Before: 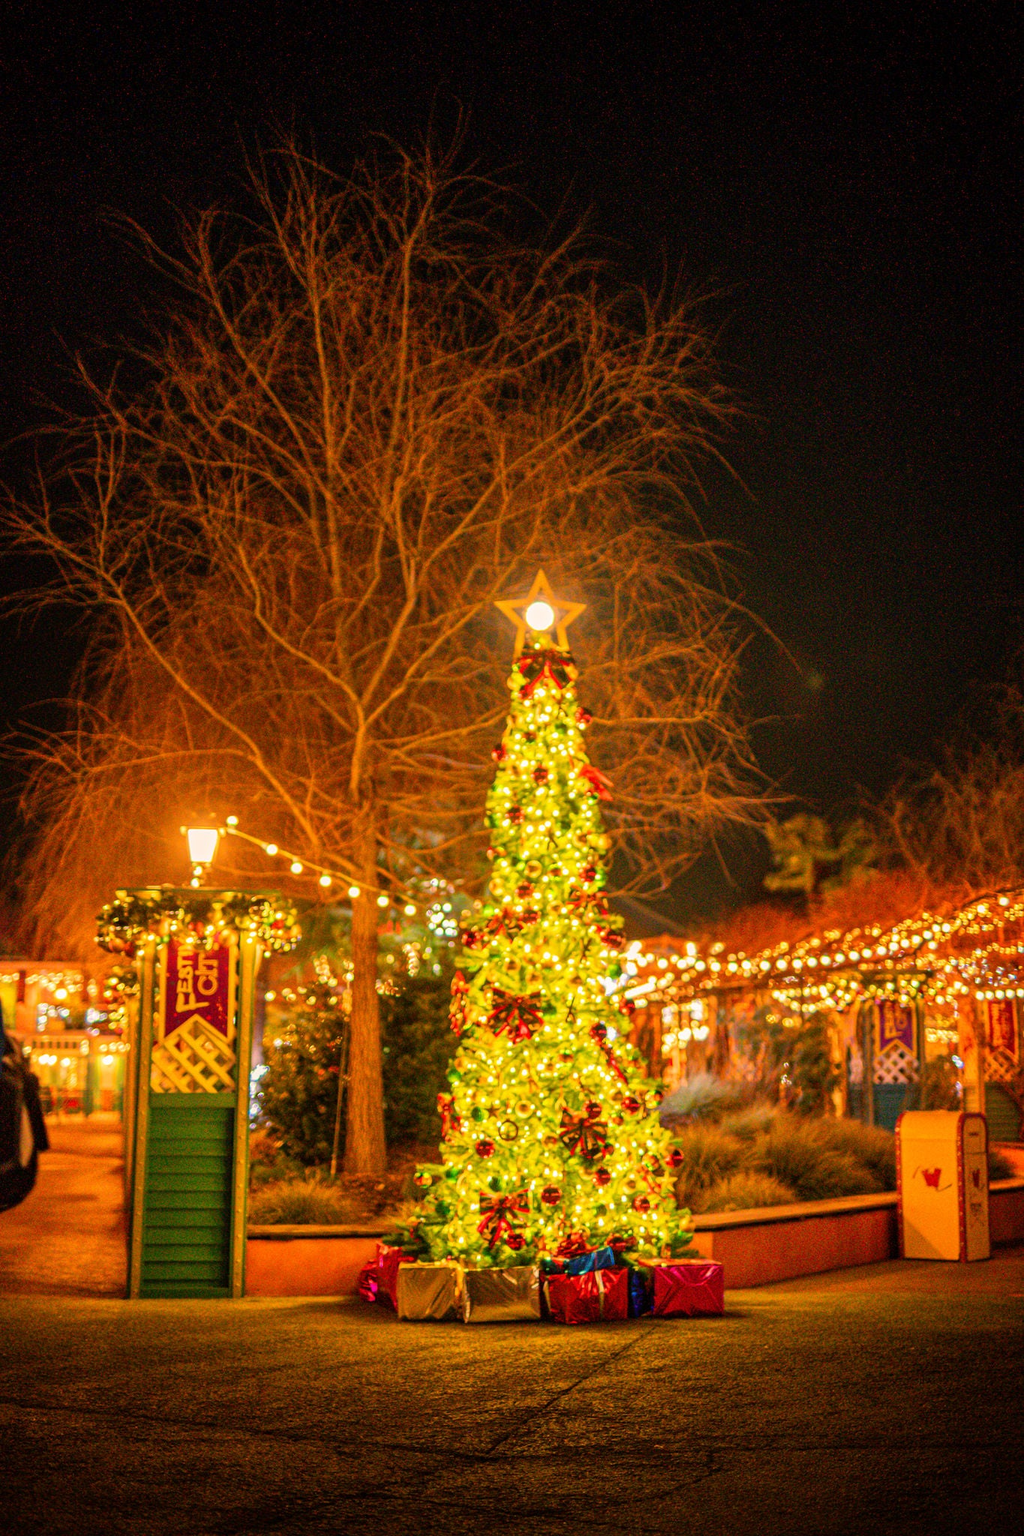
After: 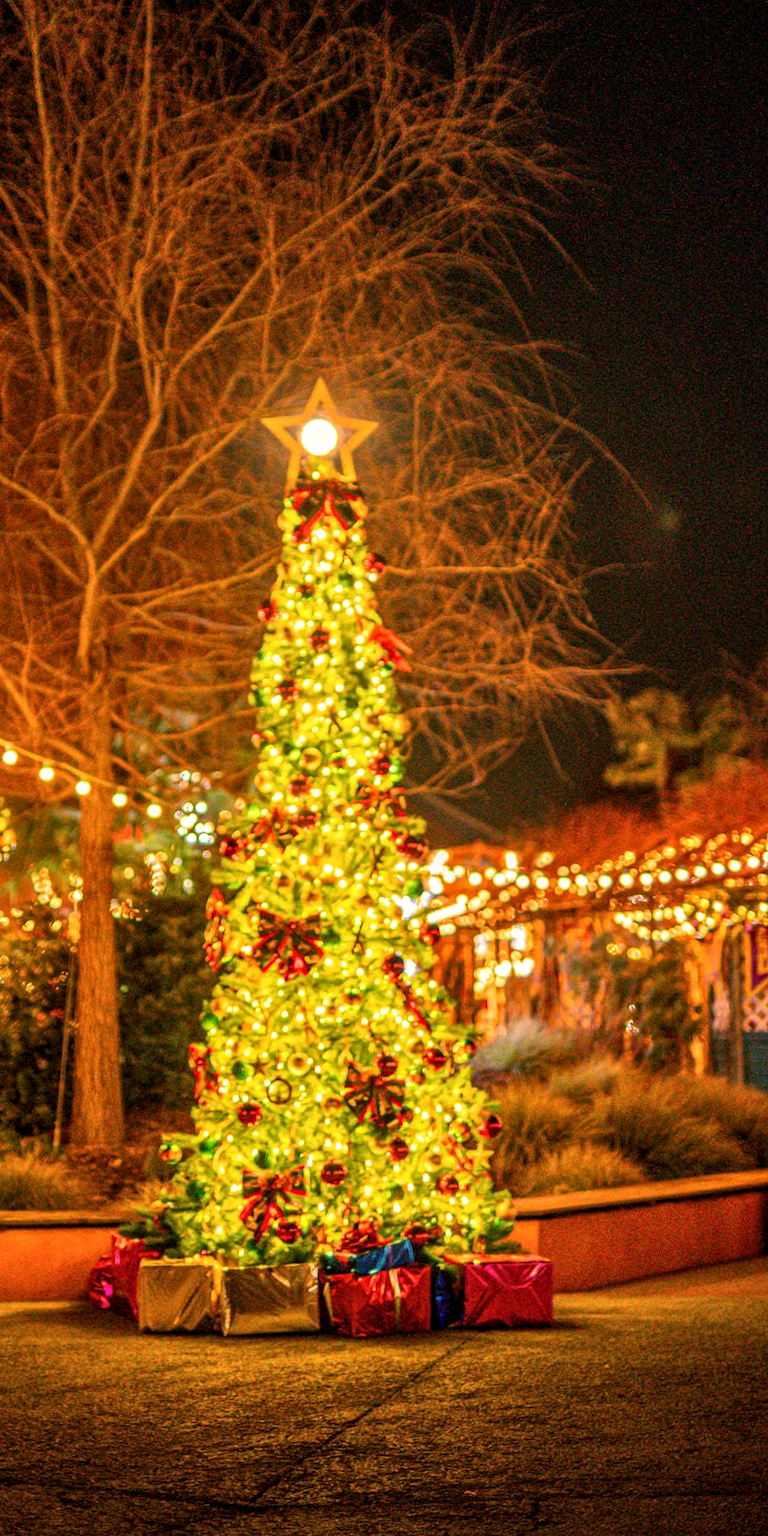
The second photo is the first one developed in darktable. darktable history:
local contrast: on, module defaults
crop and rotate: left 28.256%, top 17.734%, right 12.656%, bottom 3.573%
